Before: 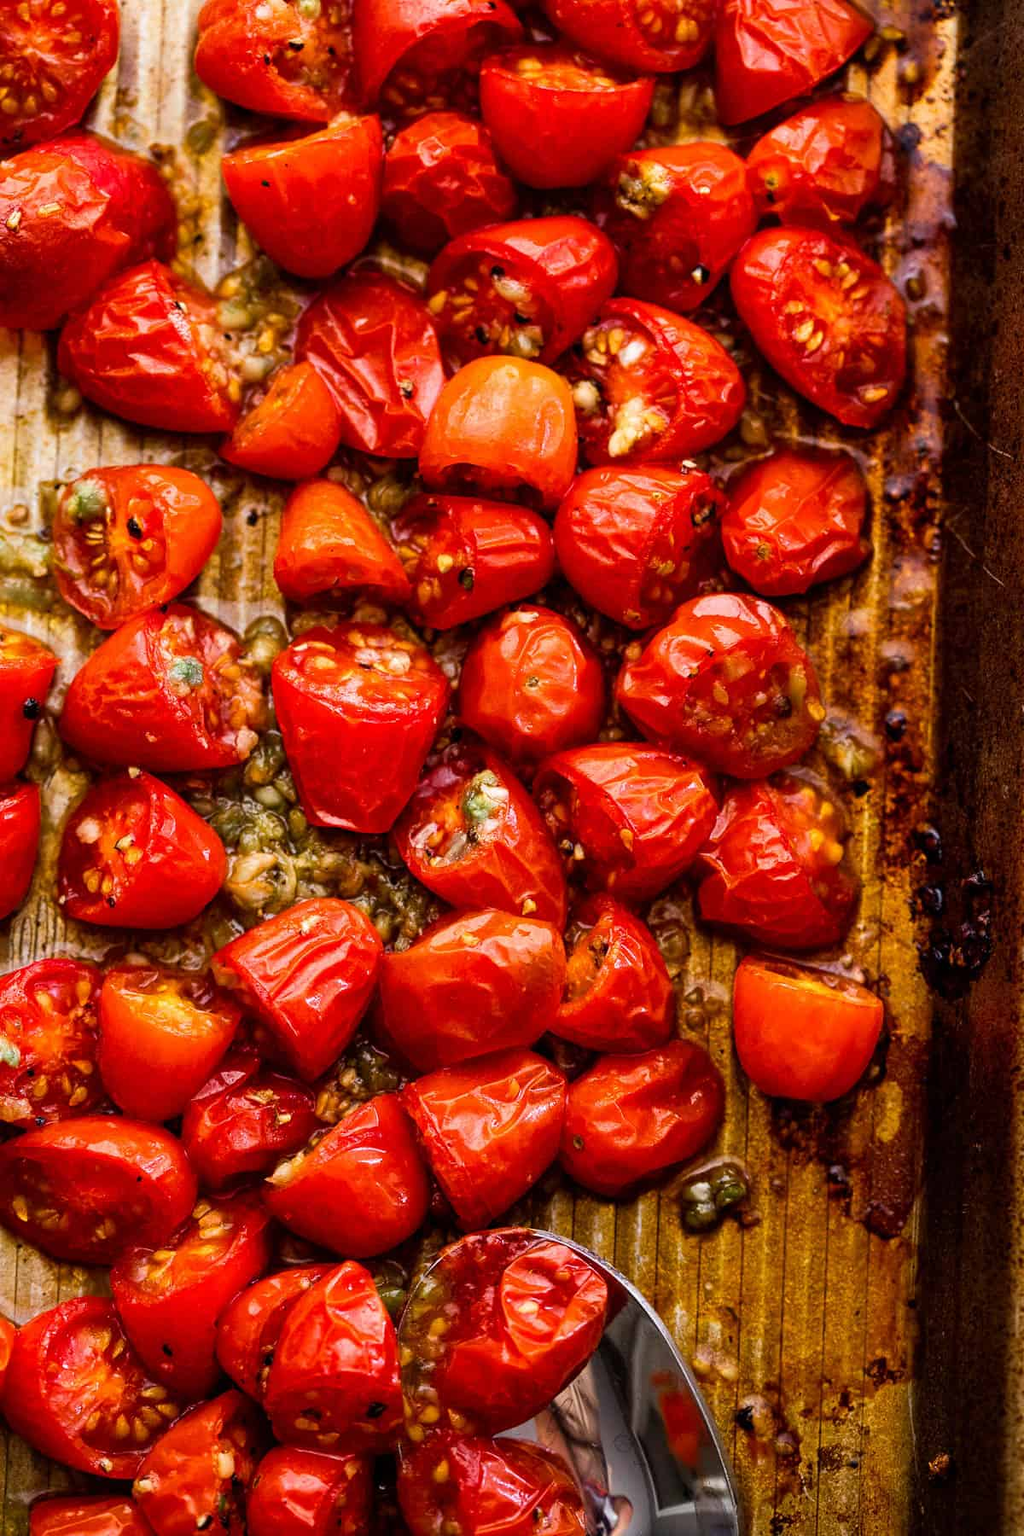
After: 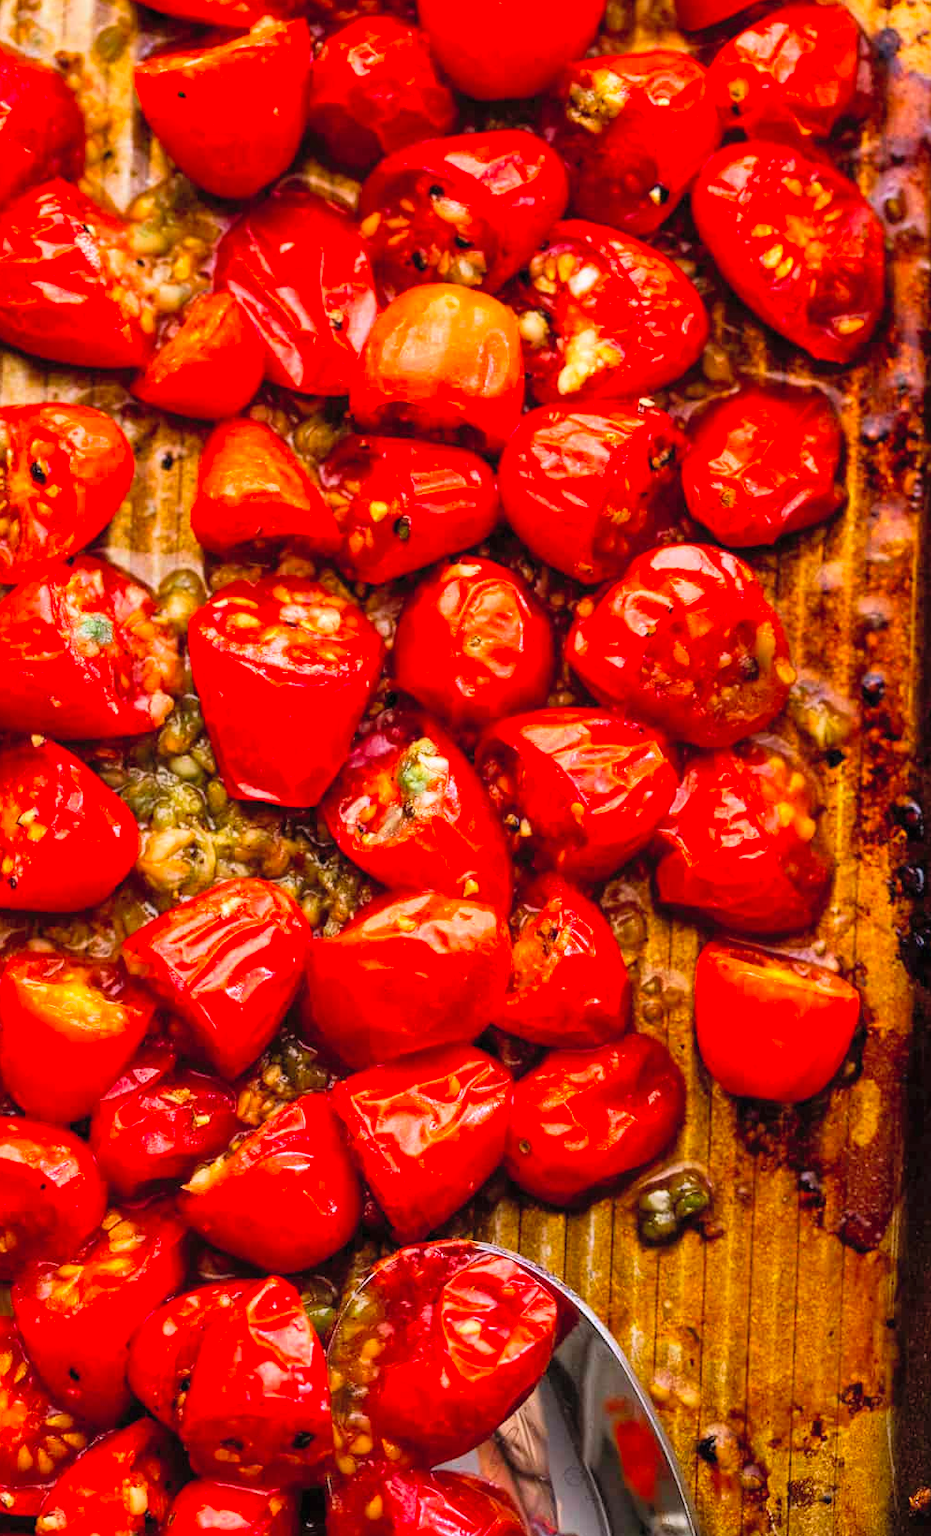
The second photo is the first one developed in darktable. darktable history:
contrast brightness saturation: contrast 0.066, brightness 0.177, saturation 0.403
crop: left 9.822%, top 6.339%, right 7.251%, bottom 2.479%
color zones: curves: ch0 [(0, 0.5) (0.143, 0.5) (0.286, 0.5) (0.429, 0.495) (0.571, 0.437) (0.714, 0.44) (0.857, 0.496) (1, 0.5)]
